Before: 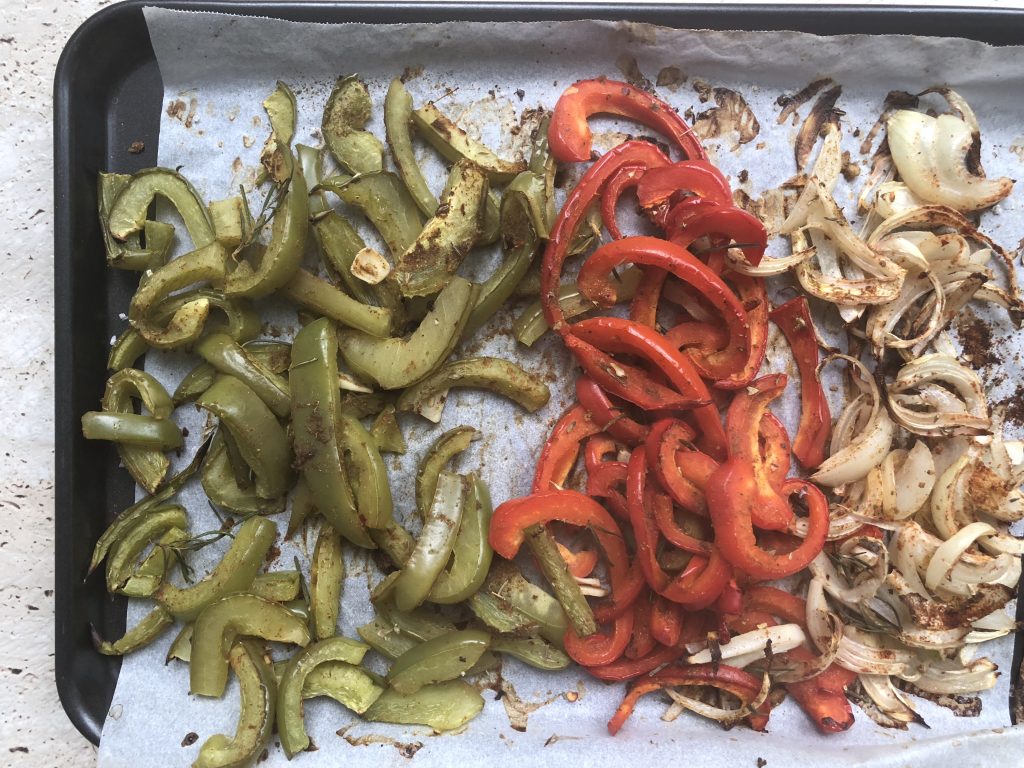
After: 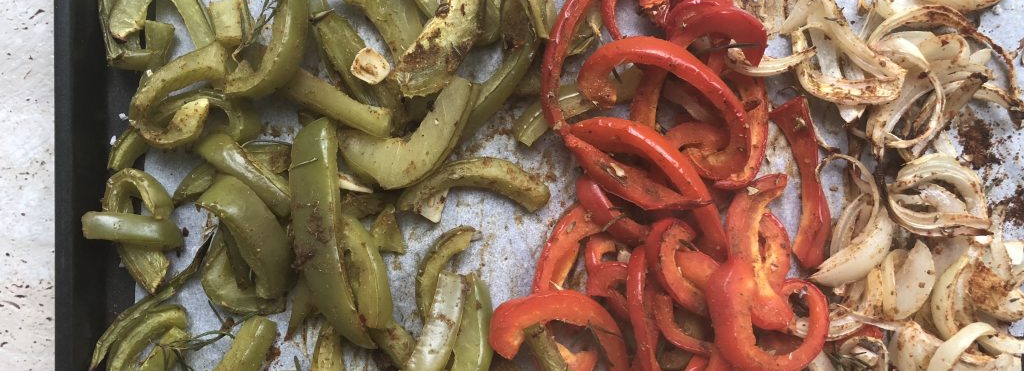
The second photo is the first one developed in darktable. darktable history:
crop and rotate: top 26.056%, bottom 25.543%
rgb levels: preserve colors max RGB
